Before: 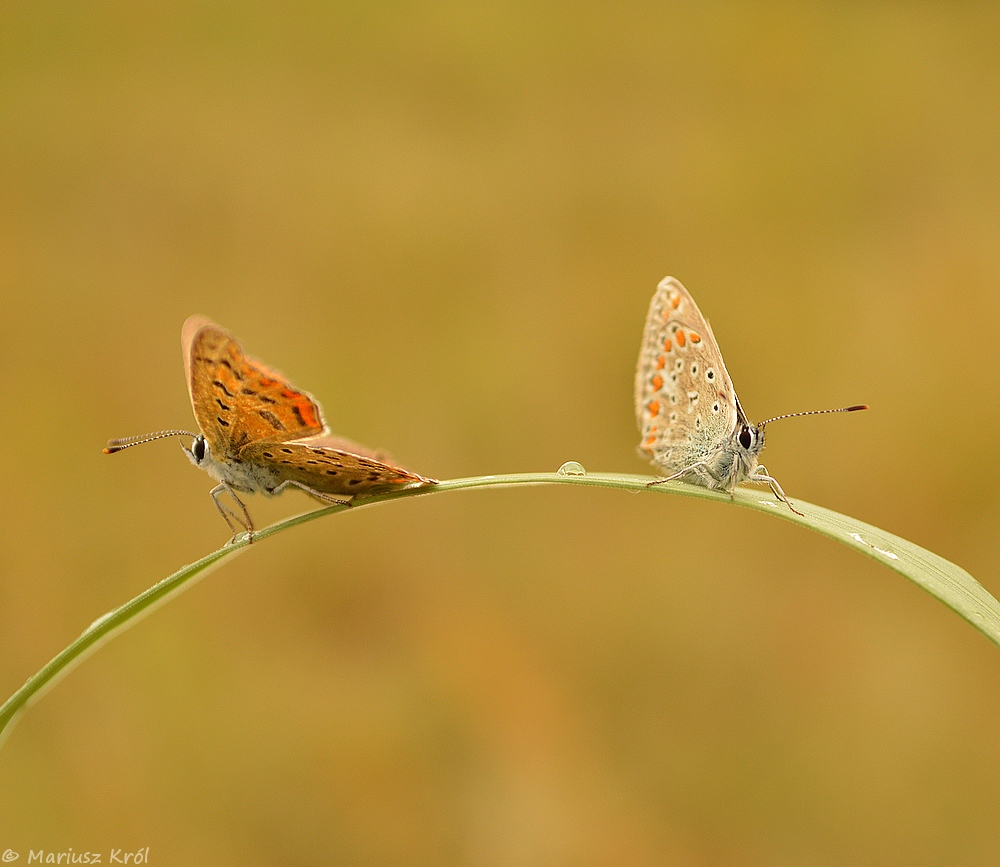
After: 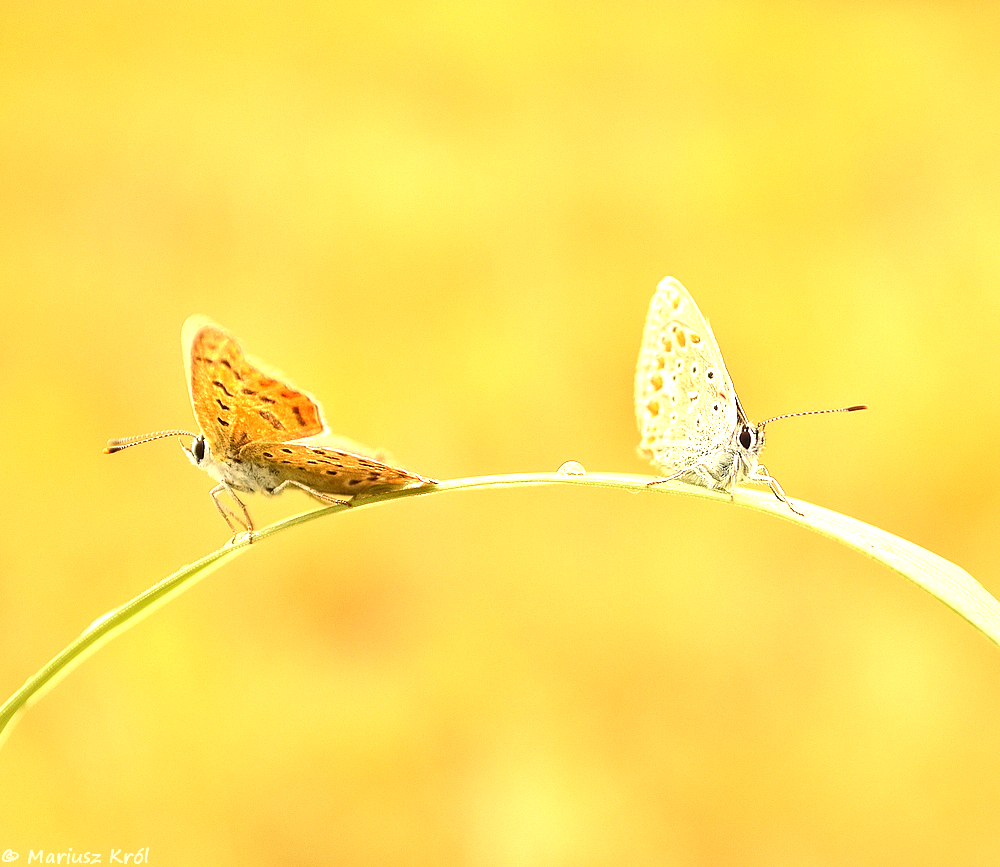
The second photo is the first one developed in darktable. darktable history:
contrast equalizer: y [[0.5 ×6], [0.5 ×6], [0.5 ×6], [0 ×6], [0, 0, 0, 0.581, 0.011, 0]]
exposure: exposure 1.5 EV, compensate highlight preservation false
